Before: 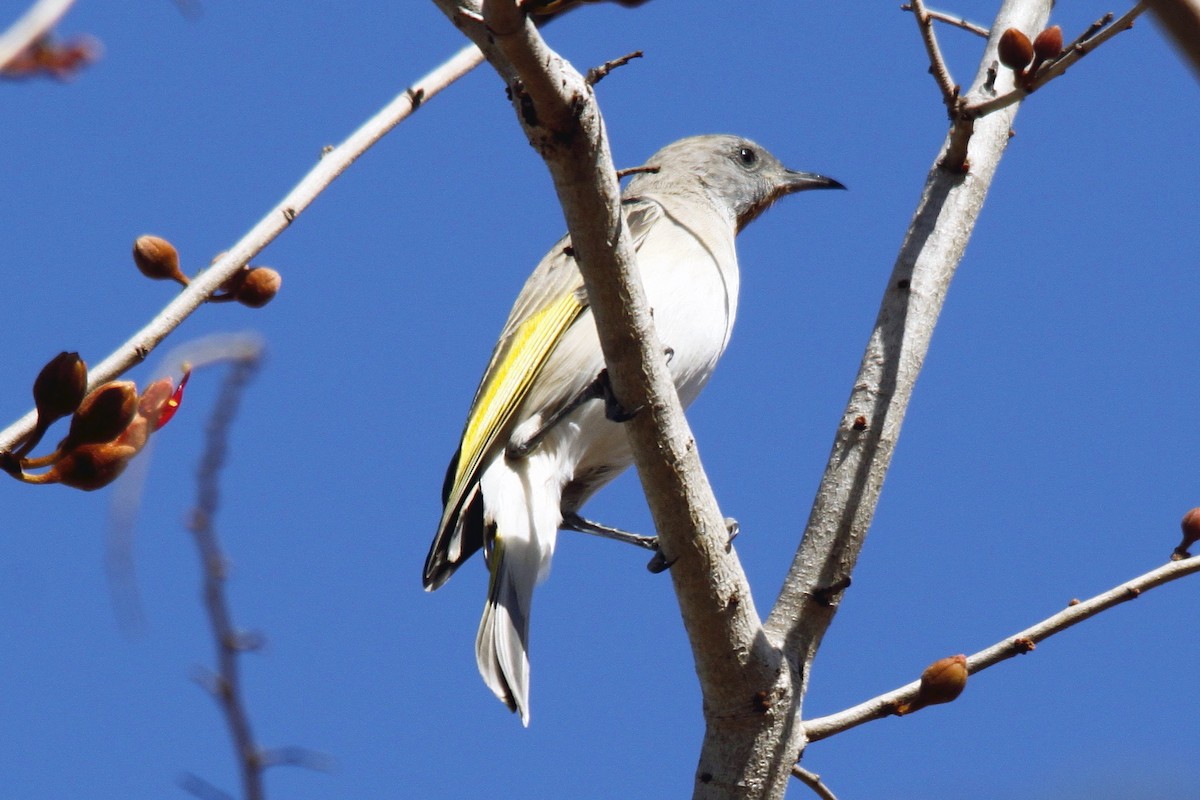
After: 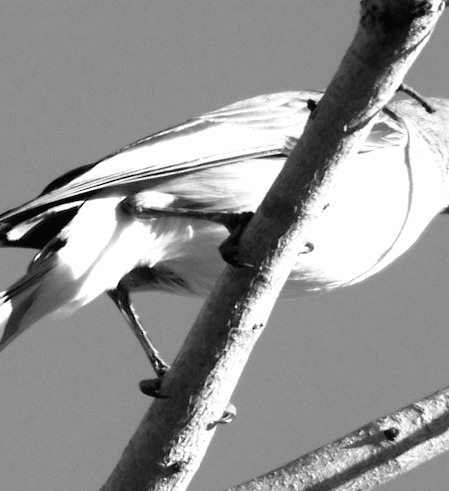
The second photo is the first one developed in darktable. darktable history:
exposure: black level correction 0.002, exposure 0.149 EV, compensate exposure bias true, compensate highlight preservation false
contrast brightness saturation: saturation -0.999
tone equalizer: -8 EV -0.437 EV, -7 EV -0.376 EV, -6 EV -0.37 EV, -5 EV -0.244 EV, -3 EV 0.192 EV, -2 EV 0.322 EV, -1 EV 0.388 EV, +0 EV 0.405 EV
crop and rotate: angle -45.62°, top 16.076%, right 0.974%, bottom 11.656%
